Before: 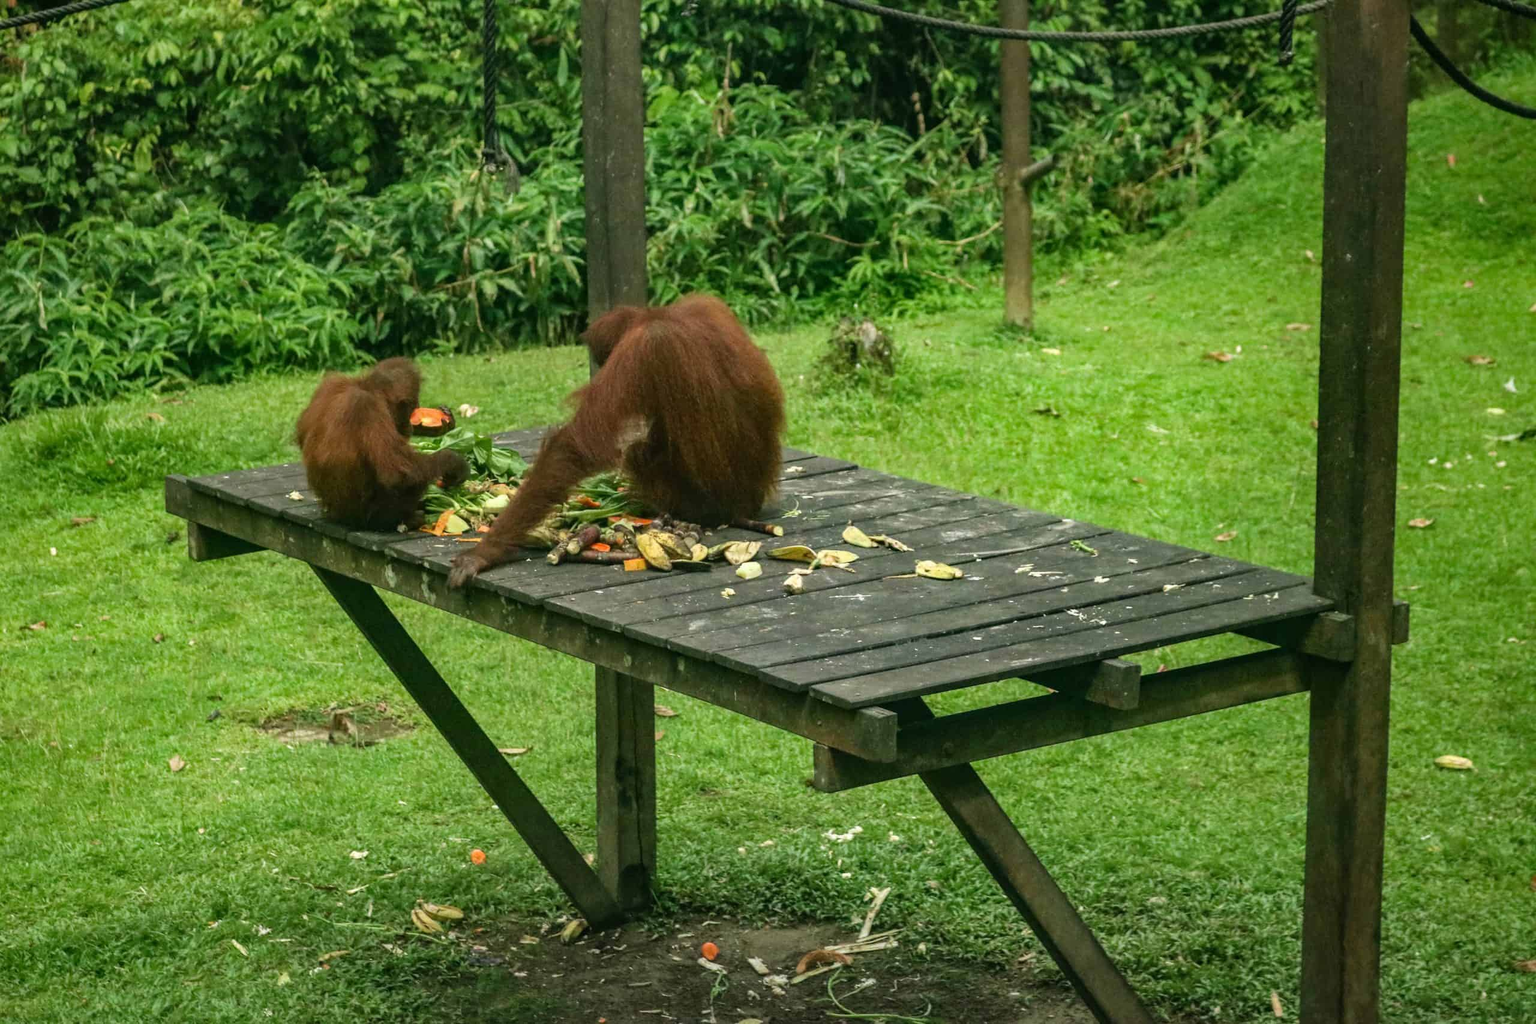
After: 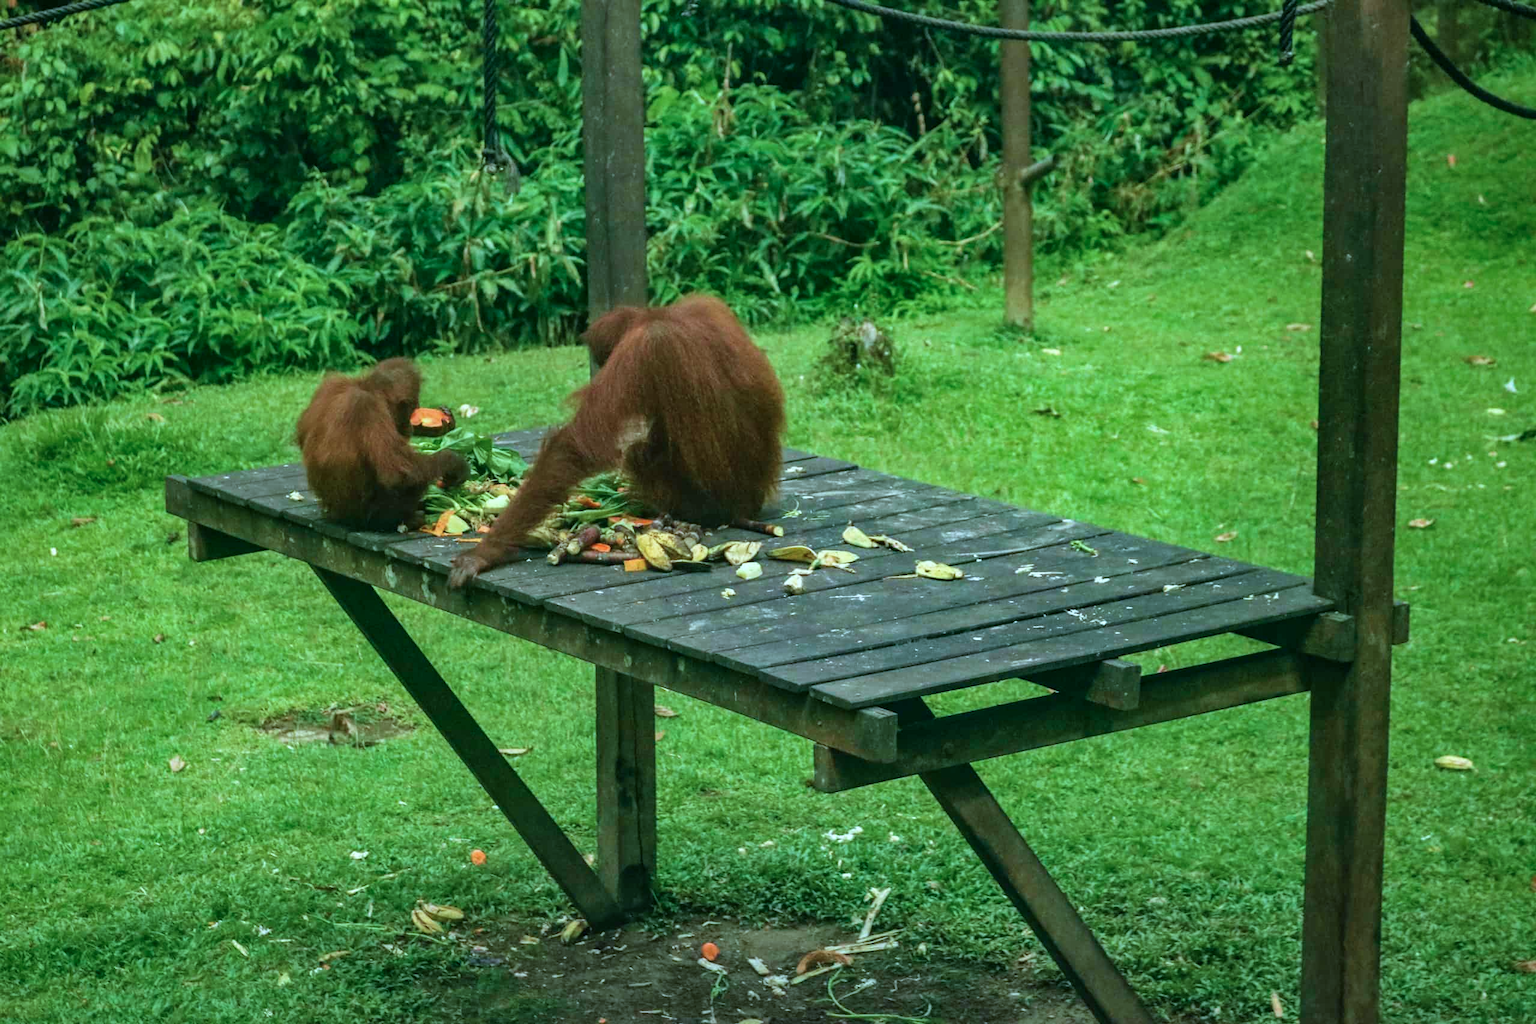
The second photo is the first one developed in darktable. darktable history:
velvia: on, module defaults
shadows and highlights: shadows 37.42, highlights -27.22, soften with gaussian
color calibration: illuminant as shot in camera, x 0.385, y 0.38, temperature 3987.19 K, saturation algorithm version 1 (2020)
